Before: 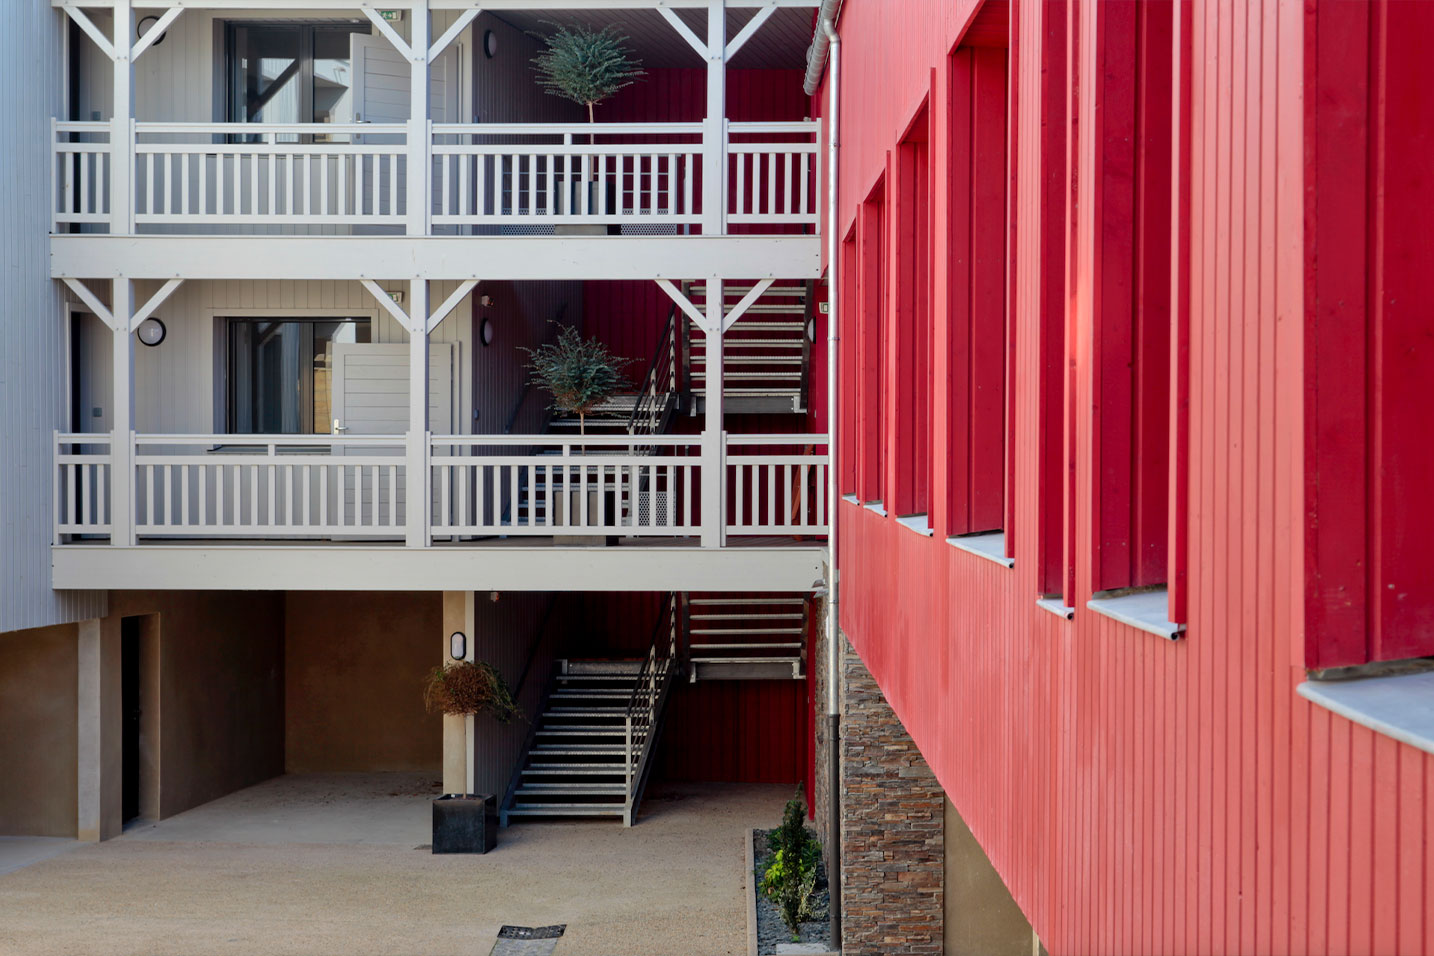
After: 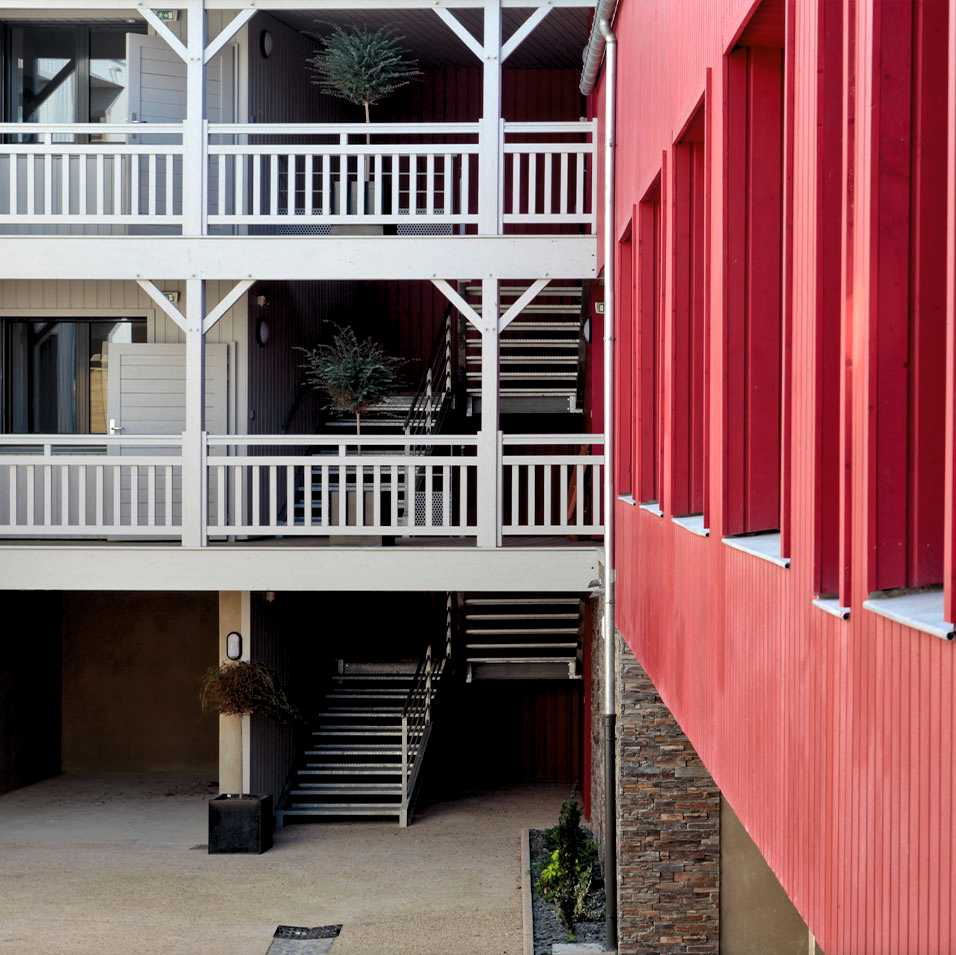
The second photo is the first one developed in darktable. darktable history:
levels: levels [0.052, 0.496, 0.908]
crop and rotate: left 15.754%, right 17.579%
